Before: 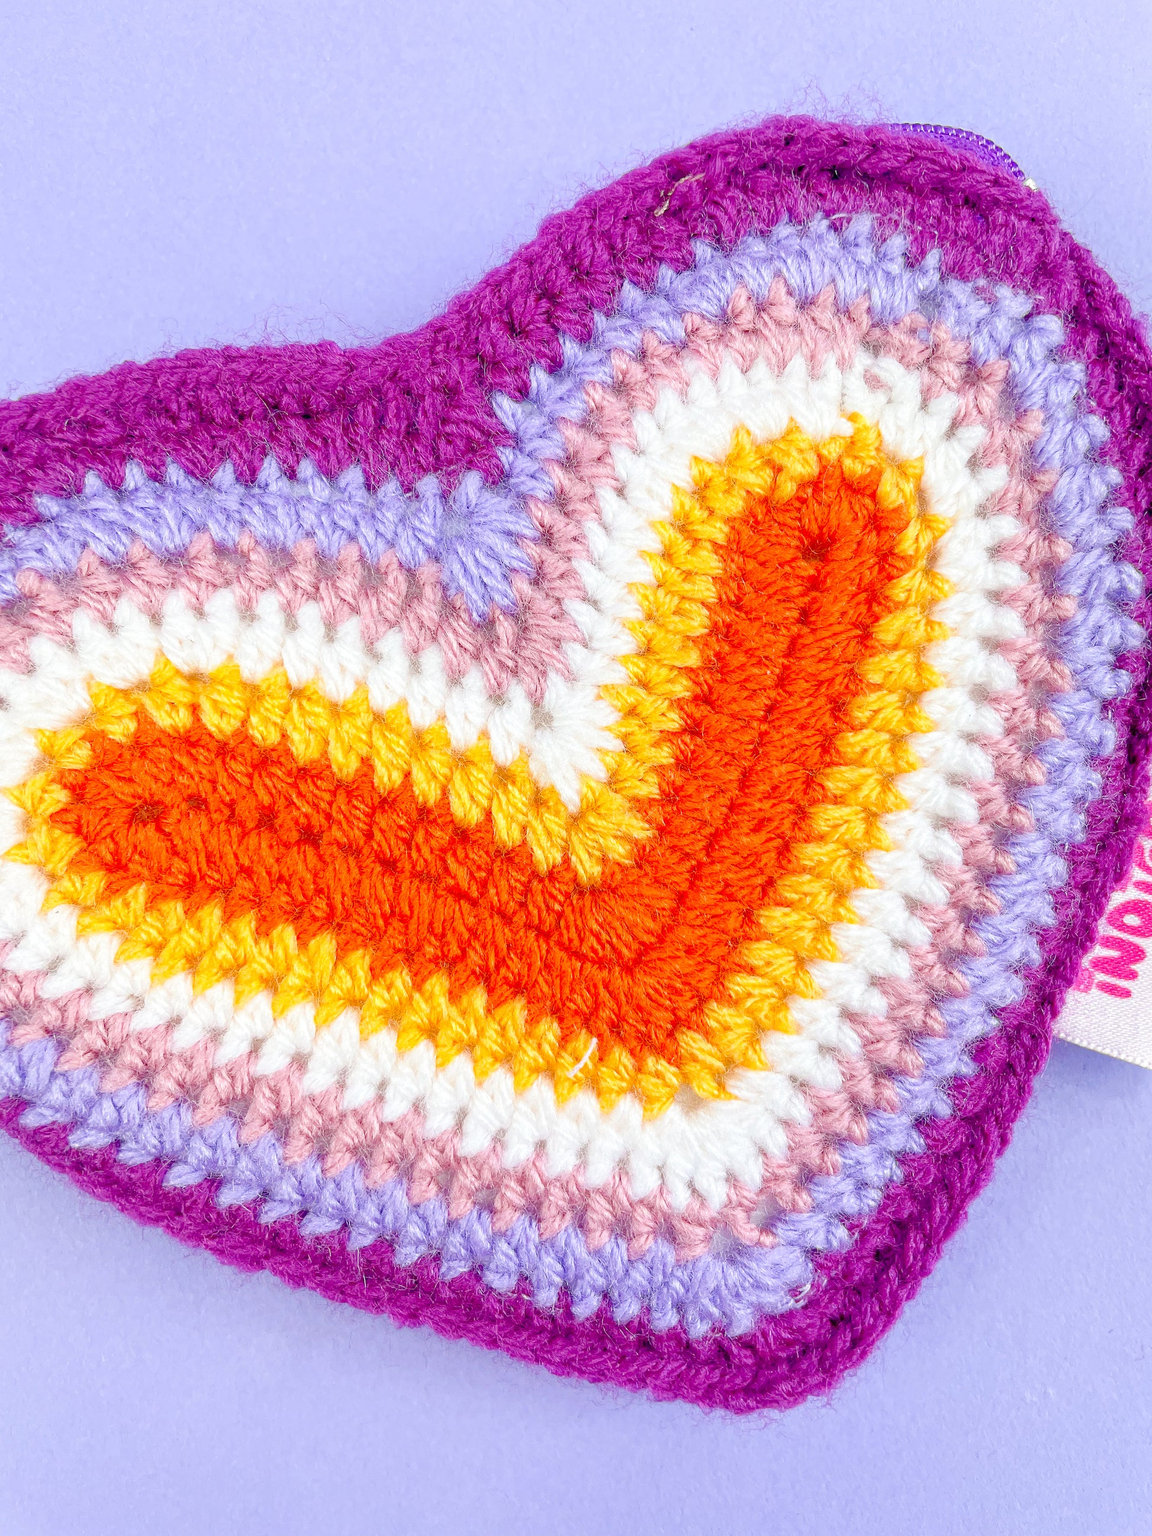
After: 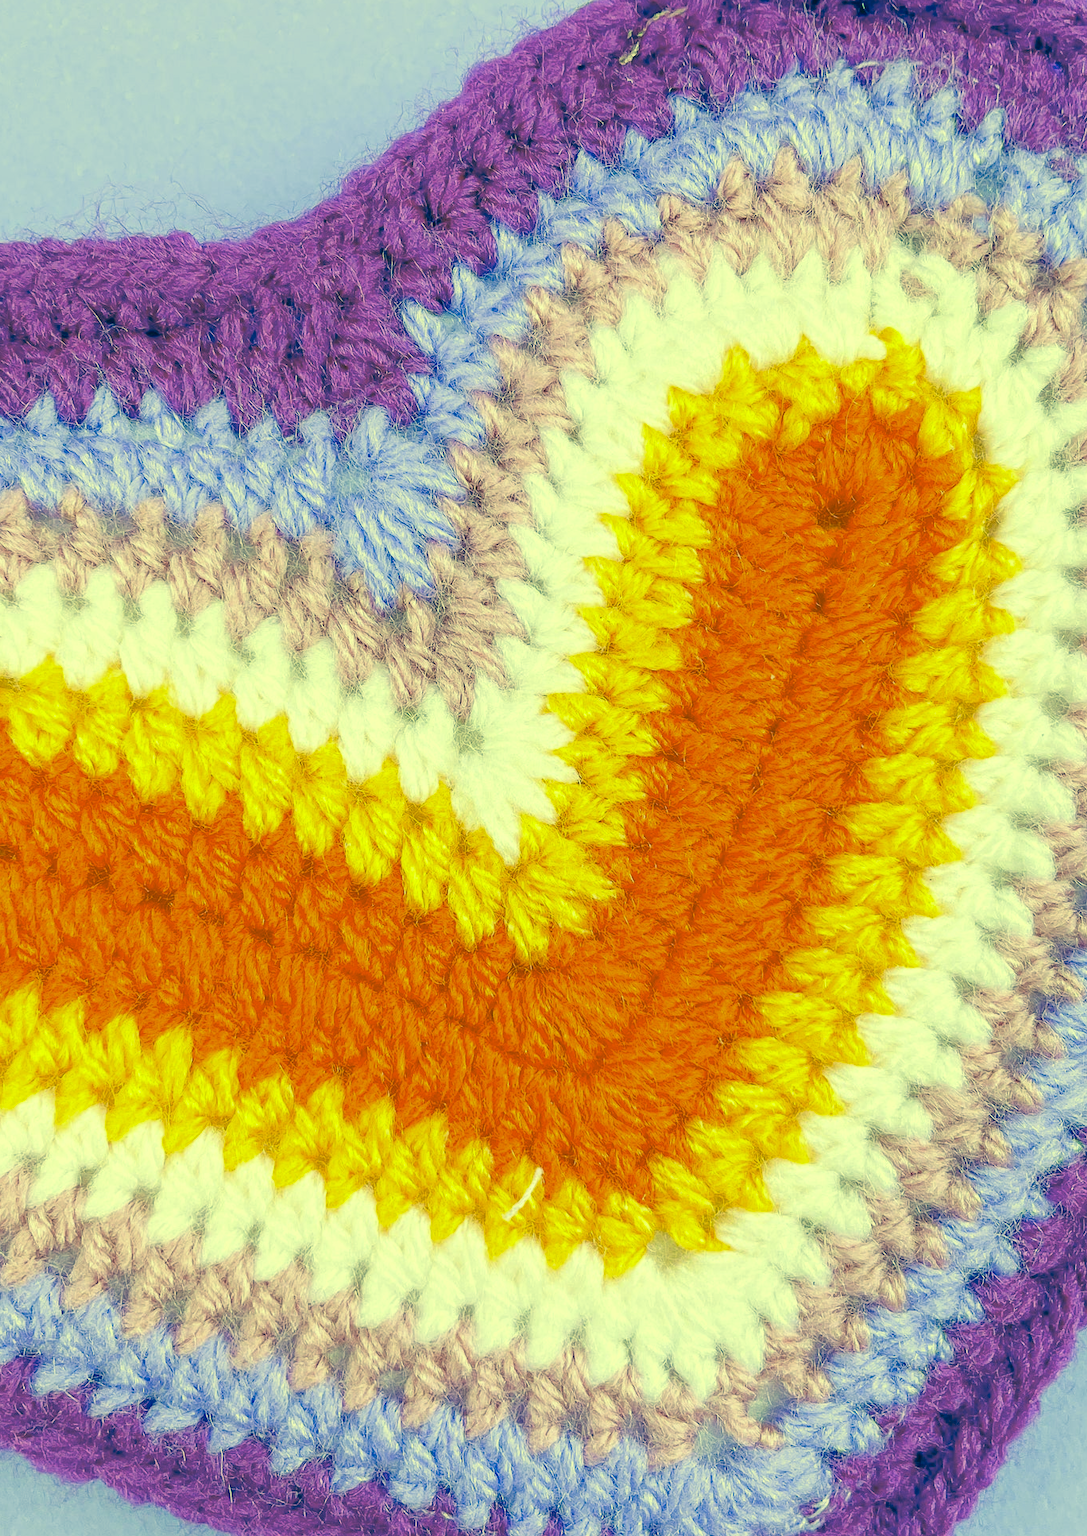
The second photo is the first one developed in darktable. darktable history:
crop and rotate: left 16.766%, top 10.952%, right 12.857%, bottom 14.535%
color correction: highlights a* -15.59, highlights b* 39.95, shadows a* -39.48, shadows b* -25.53
tone equalizer: mask exposure compensation -0.502 EV
